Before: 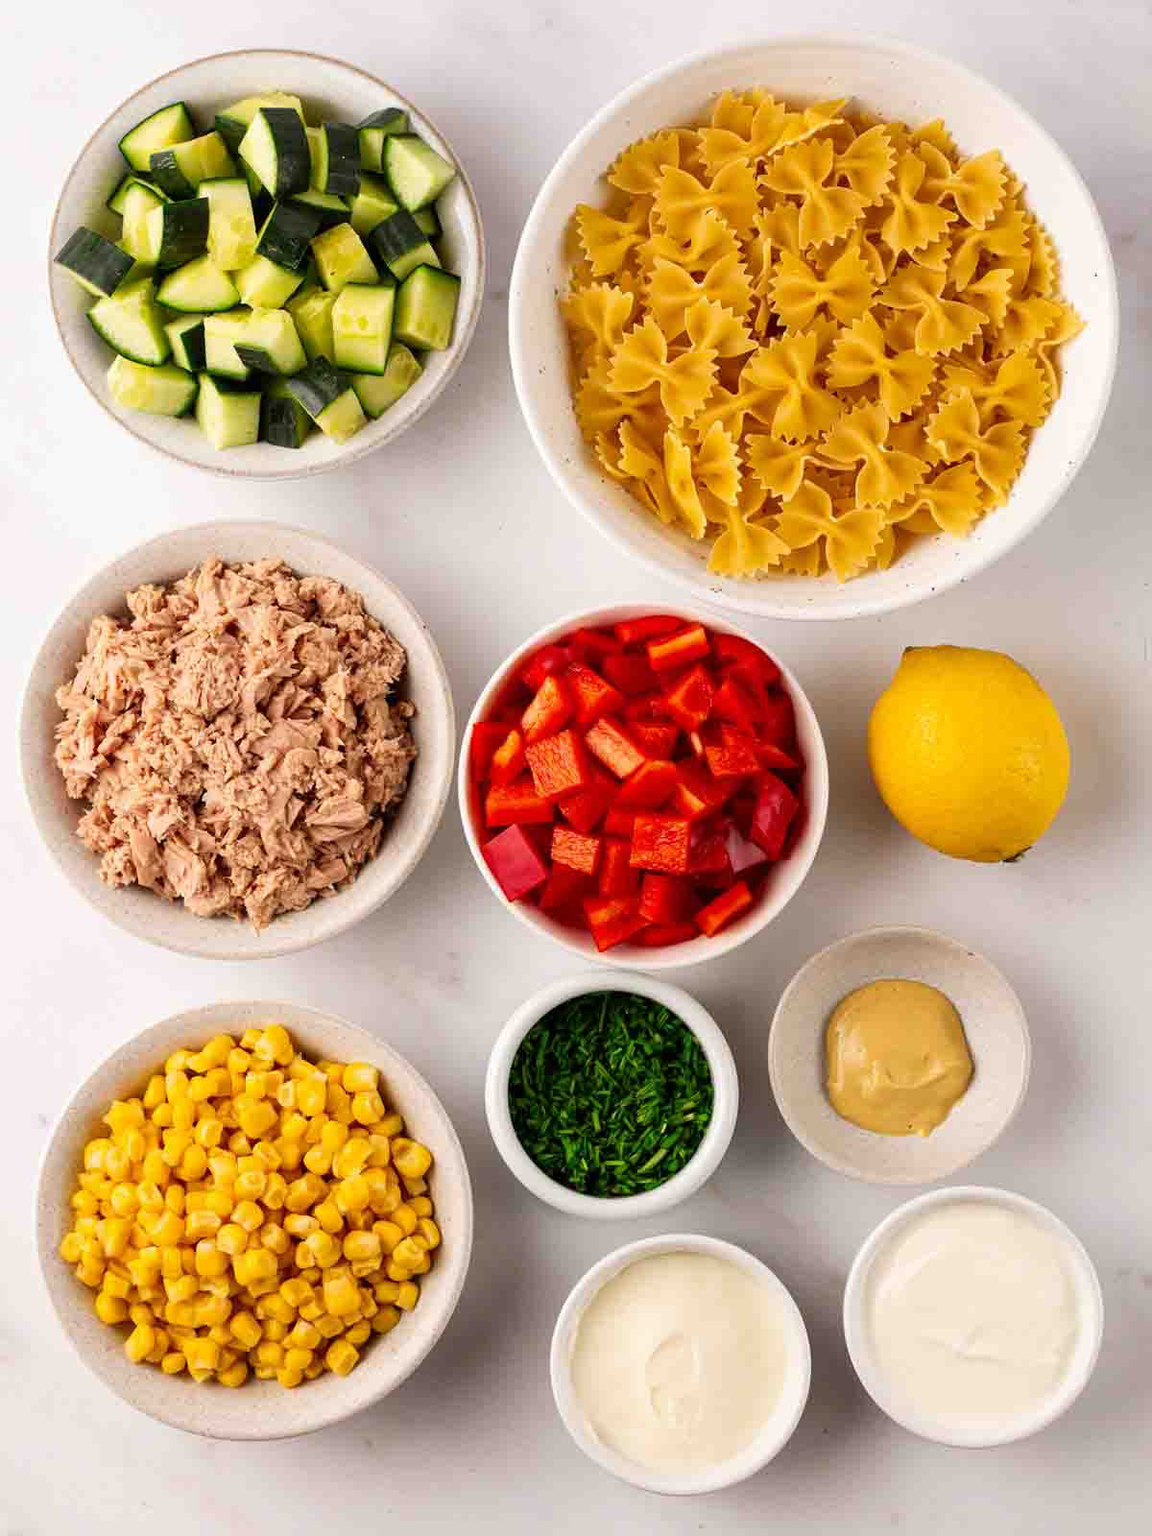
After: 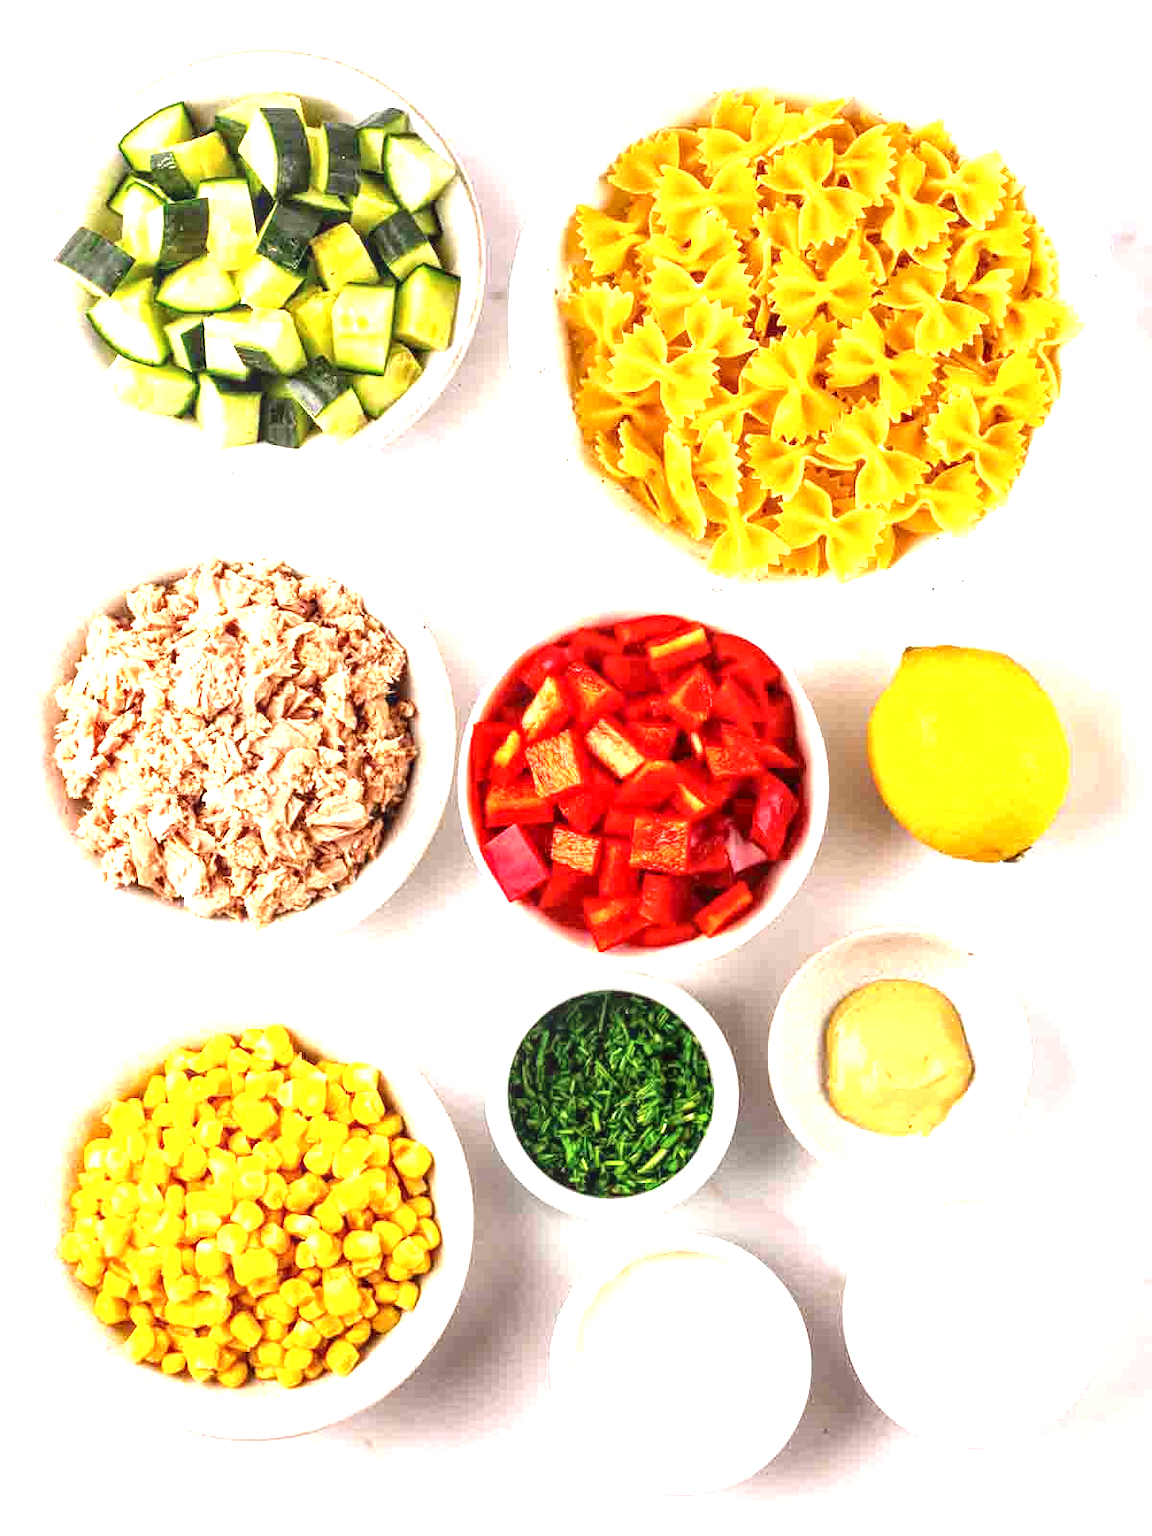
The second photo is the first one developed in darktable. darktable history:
contrast brightness saturation: contrast 0.05
exposure: black level correction 0, exposure 1.45 EV, compensate exposure bias true, compensate highlight preservation false
local contrast: detail 130%
